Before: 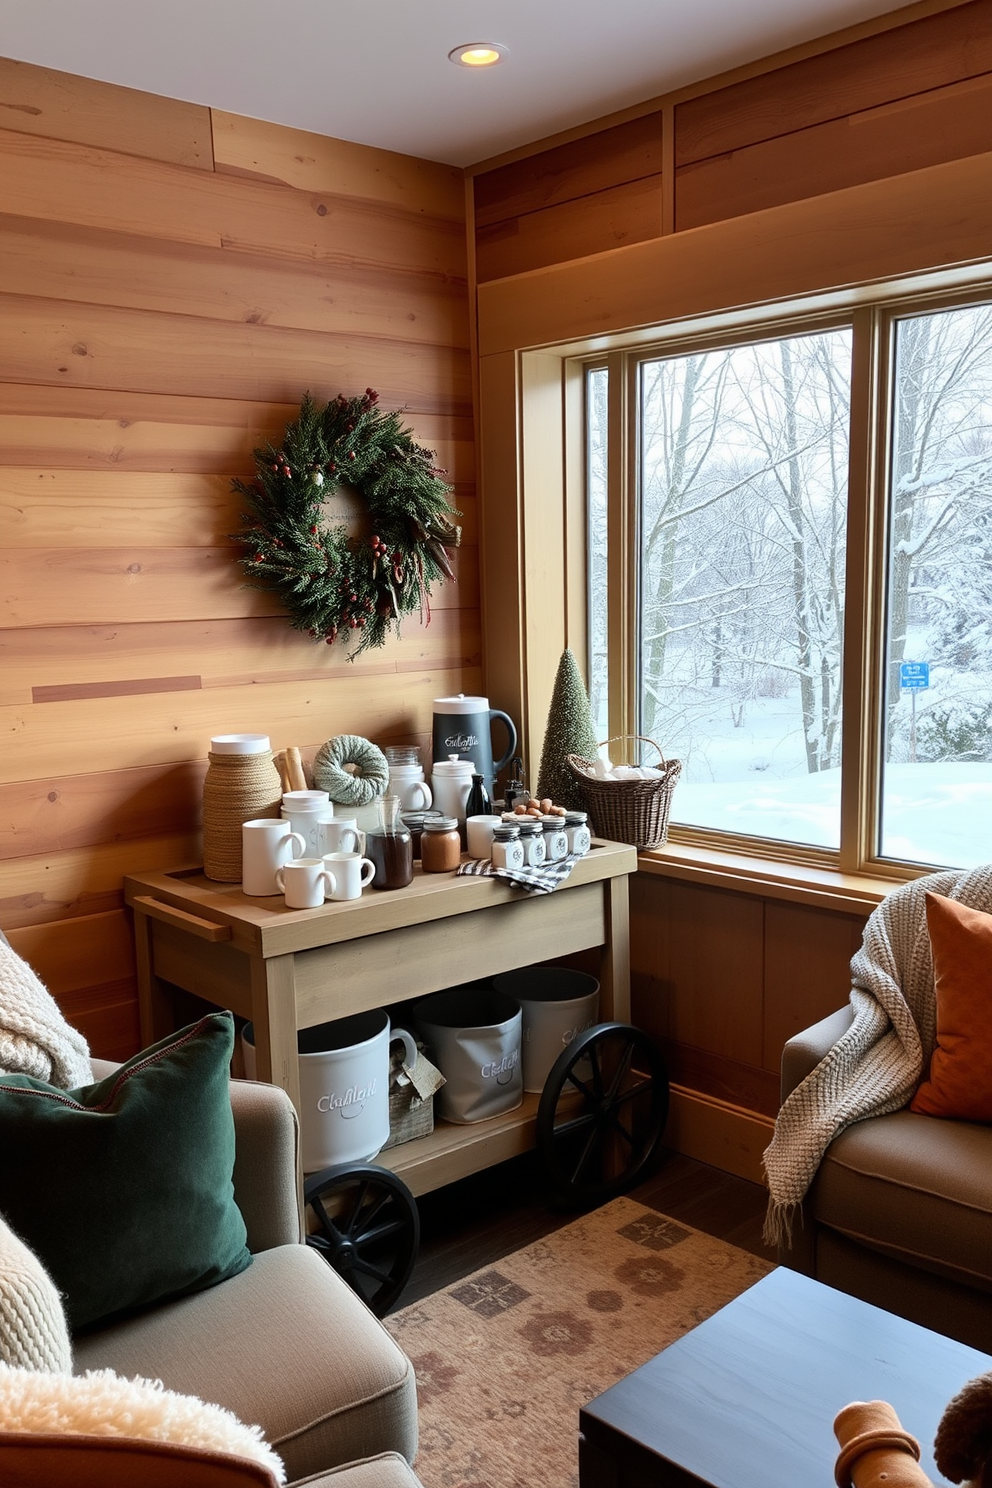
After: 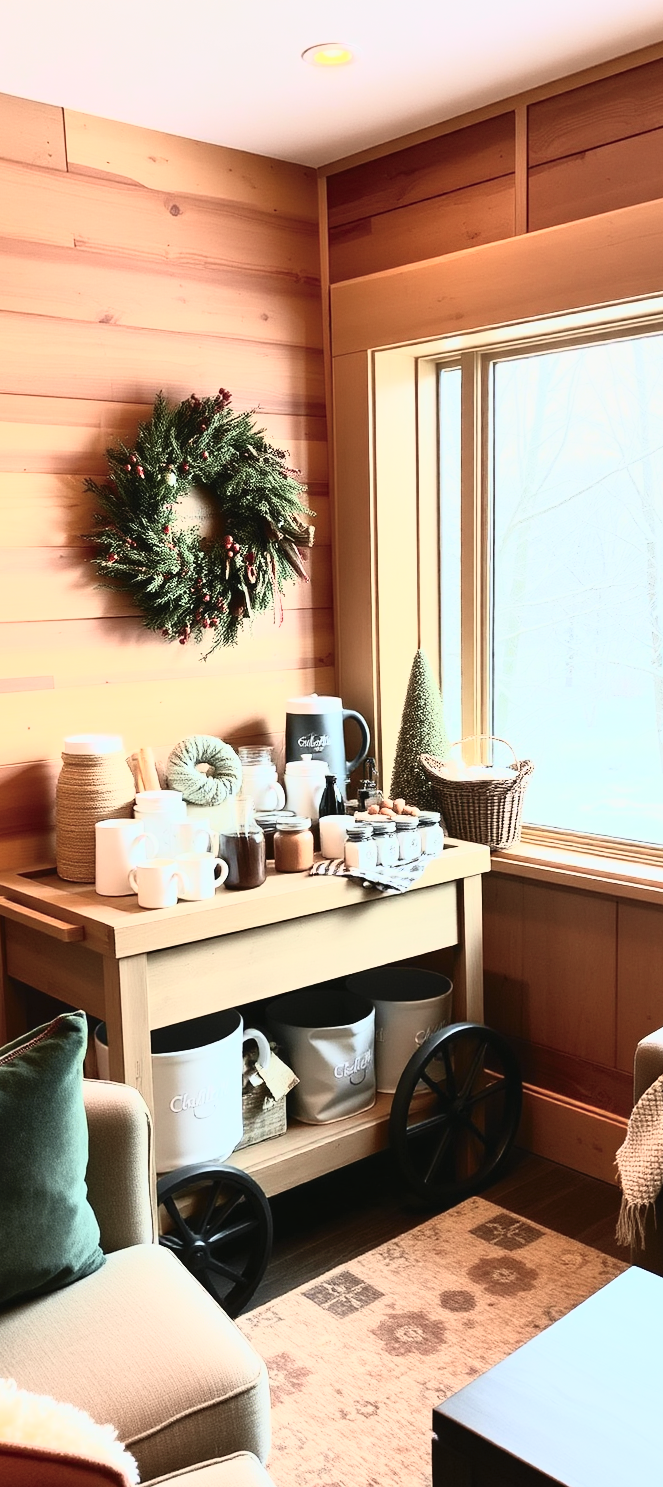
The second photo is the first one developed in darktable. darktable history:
tone curve: curves: ch0 [(0.003, 0.032) (0.037, 0.037) (0.142, 0.117) (0.279, 0.311) (0.405, 0.49) (0.526, 0.651) (0.722, 0.857) (0.875, 0.946) (1, 0.98)]; ch1 [(0, 0) (0.305, 0.325) (0.453, 0.437) (0.482, 0.473) (0.501, 0.498) (0.515, 0.523) (0.559, 0.591) (0.6, 0.659) (0.656, 0.71) (1, 1)]; ch2 [(0, 0) (0.323, 0.277) (0.424, 0.396) (0.479, 0.484) (0.499, 0.502) (0.515, 0.537) (0.564, 0.595) (0.644, 0.703) (0.742, 0.803) (1, 1)], color space Lab, independent channels, preserve colors none
contrast brightness saturation: contrast 0.417, brightness 0.556, saturation -0.201
crop and rotate: left 14.823%, right 18.333%
